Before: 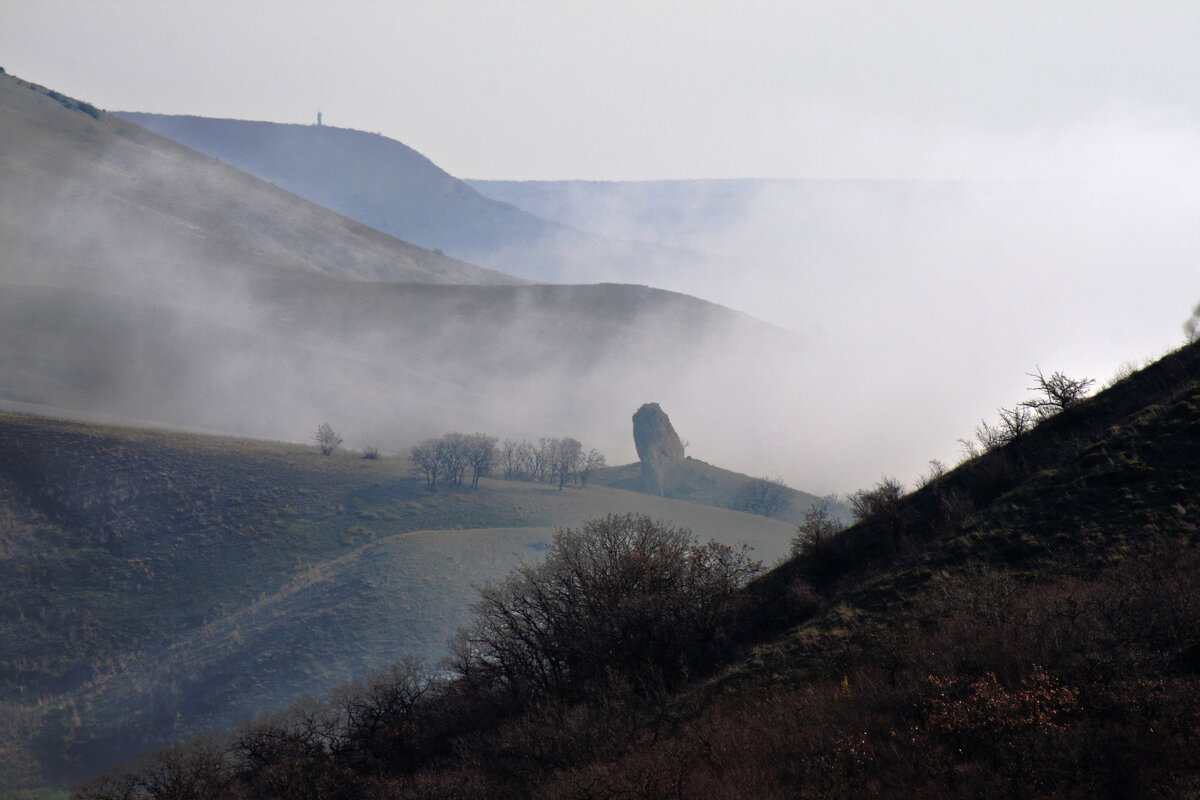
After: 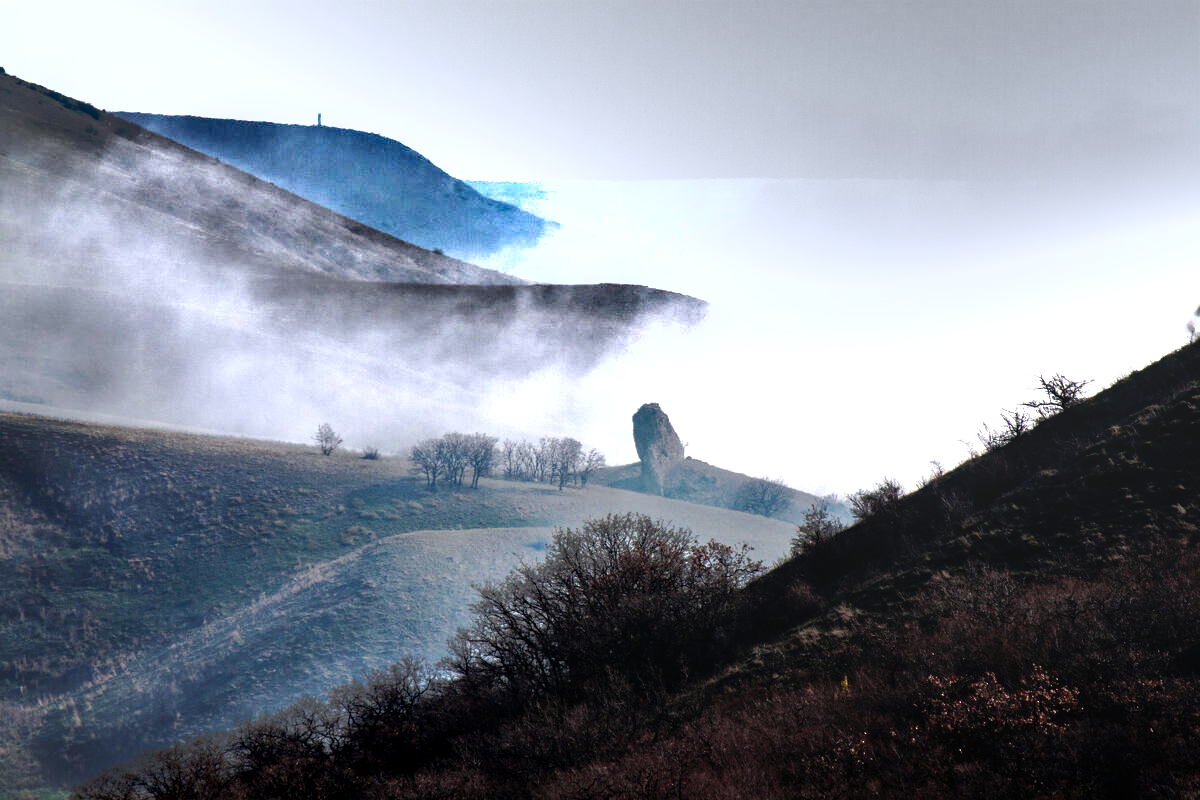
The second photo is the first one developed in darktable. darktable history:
local contrast: on, module defaults
exposure: exposure 0.513 EV, compensate highlight preservation false
color correction: highlights a* -0.813, highlights b* -9.21
shadows and highlights: radius 171.32, shadows 26.64, white point adjustment 2.96, highlights -68.65, soften with gaussian
tone equalizer: -8 EV -0.777 EV, -7 EV -0.729 EV, -6 EV -0.575 EV, -5 EV -0.37 EV, -3 EV 0.38 EV, -2 EV 0.6 EV, -1 EV 0.693 EV, +0 EV 0.75 EV, edges refinement/feathering 500, mask exposure compensation -1.57 EV, preserve details no
